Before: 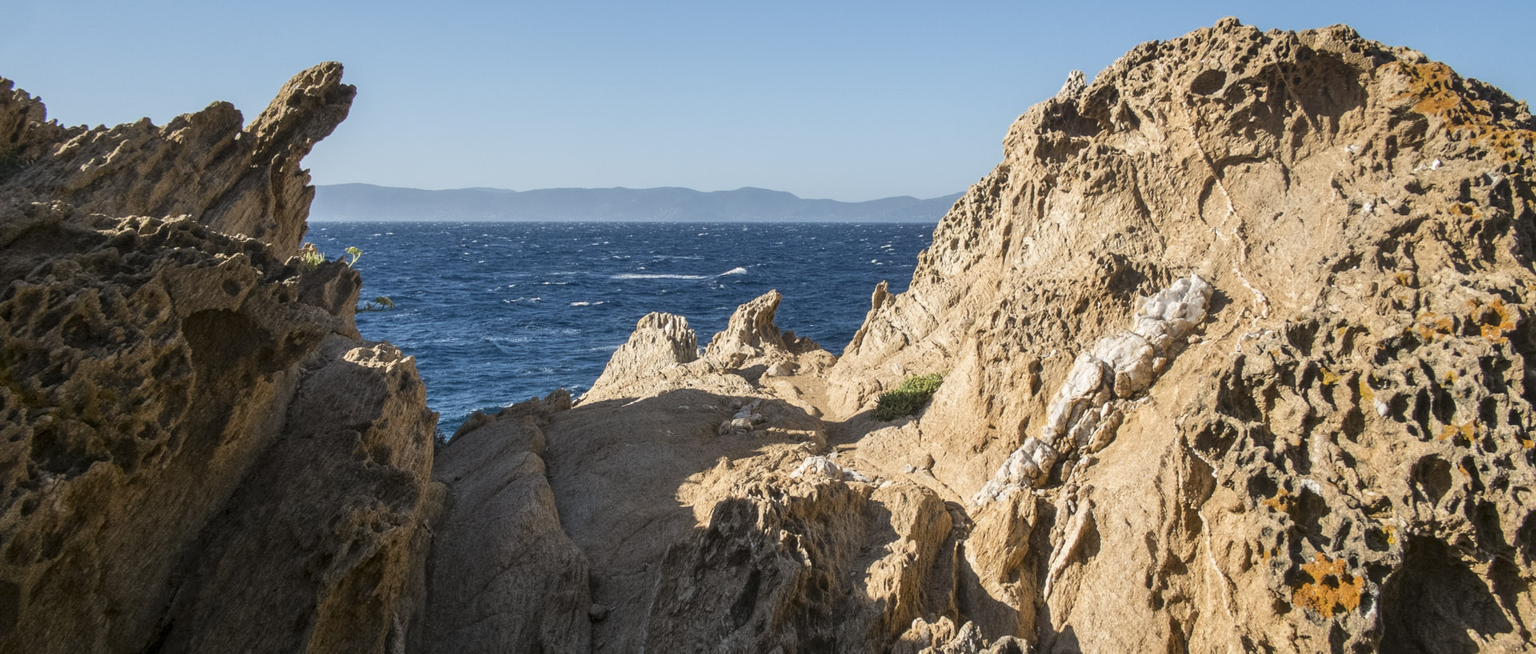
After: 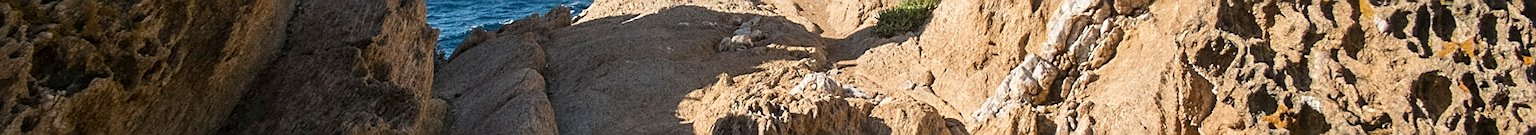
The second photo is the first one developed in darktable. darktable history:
crop and rotate: top 58.716%, bottom 20.562%
sharpen: on, module defaults
